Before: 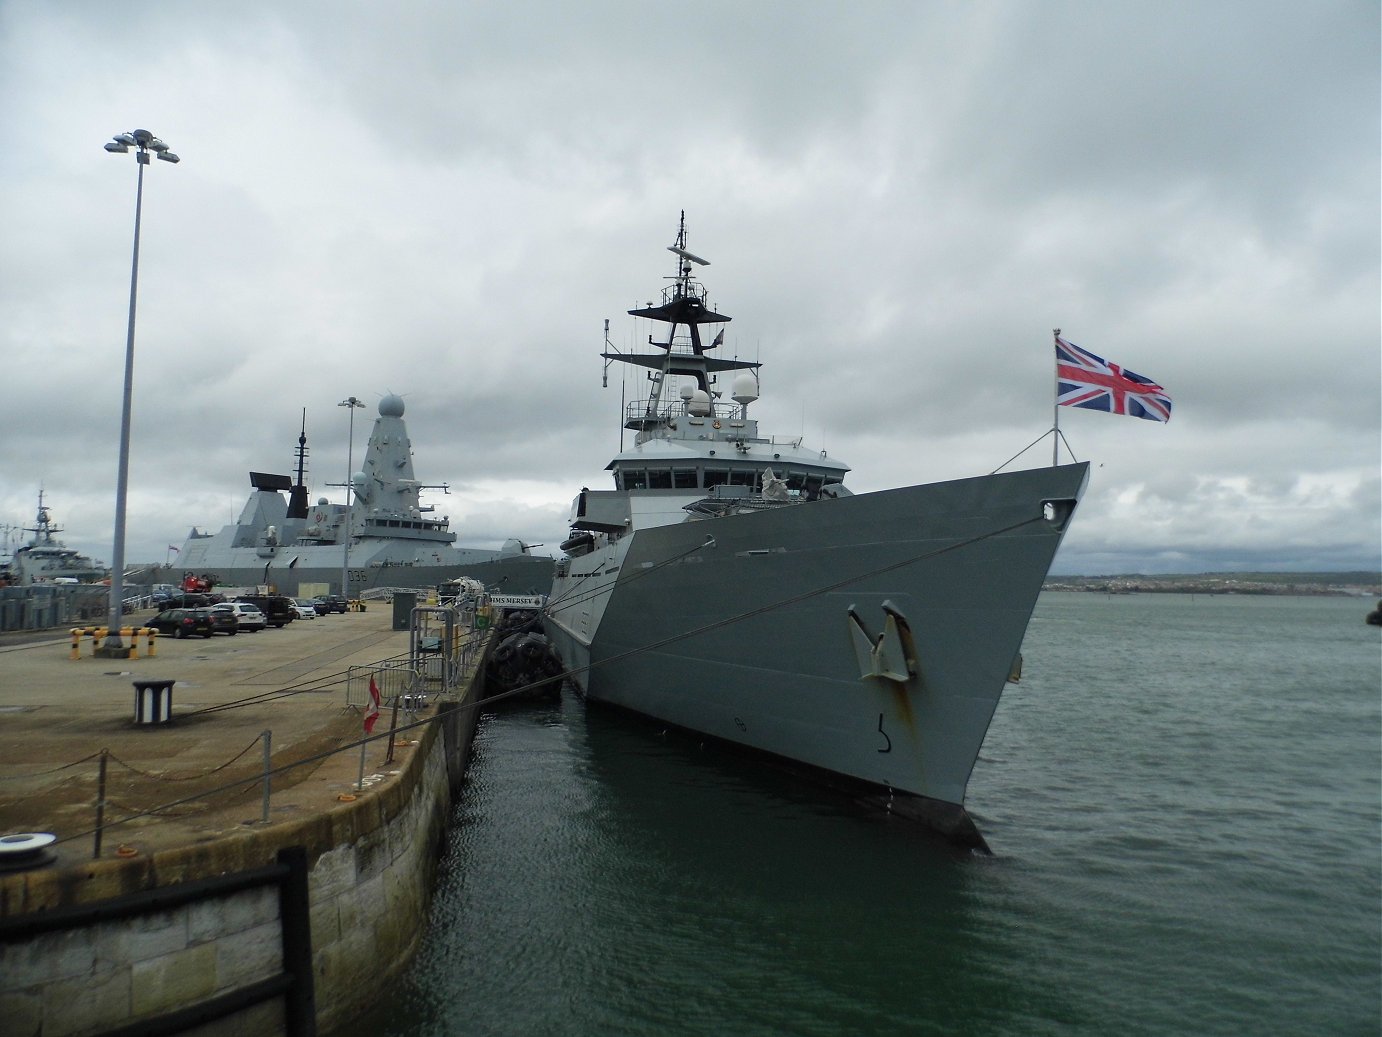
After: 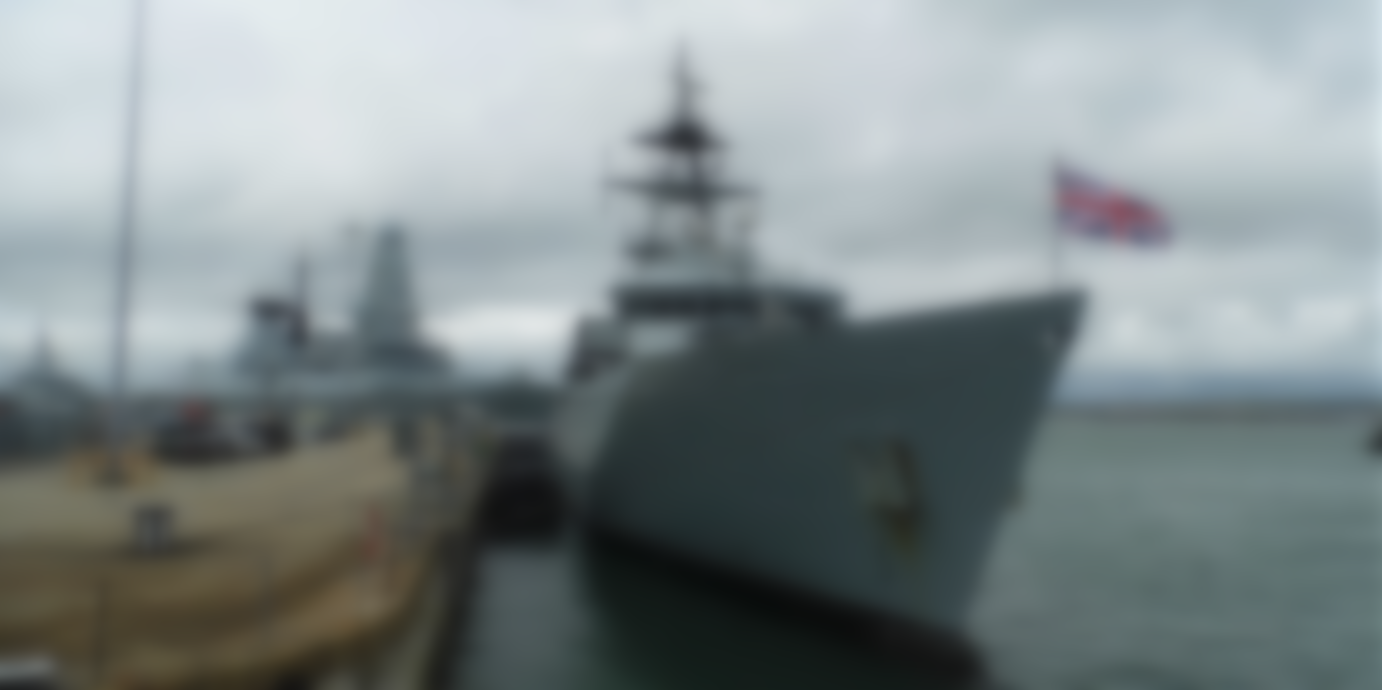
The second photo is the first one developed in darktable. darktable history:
crop: top 16.727%, bottom 16.727%
lowpass: on, module defaults
